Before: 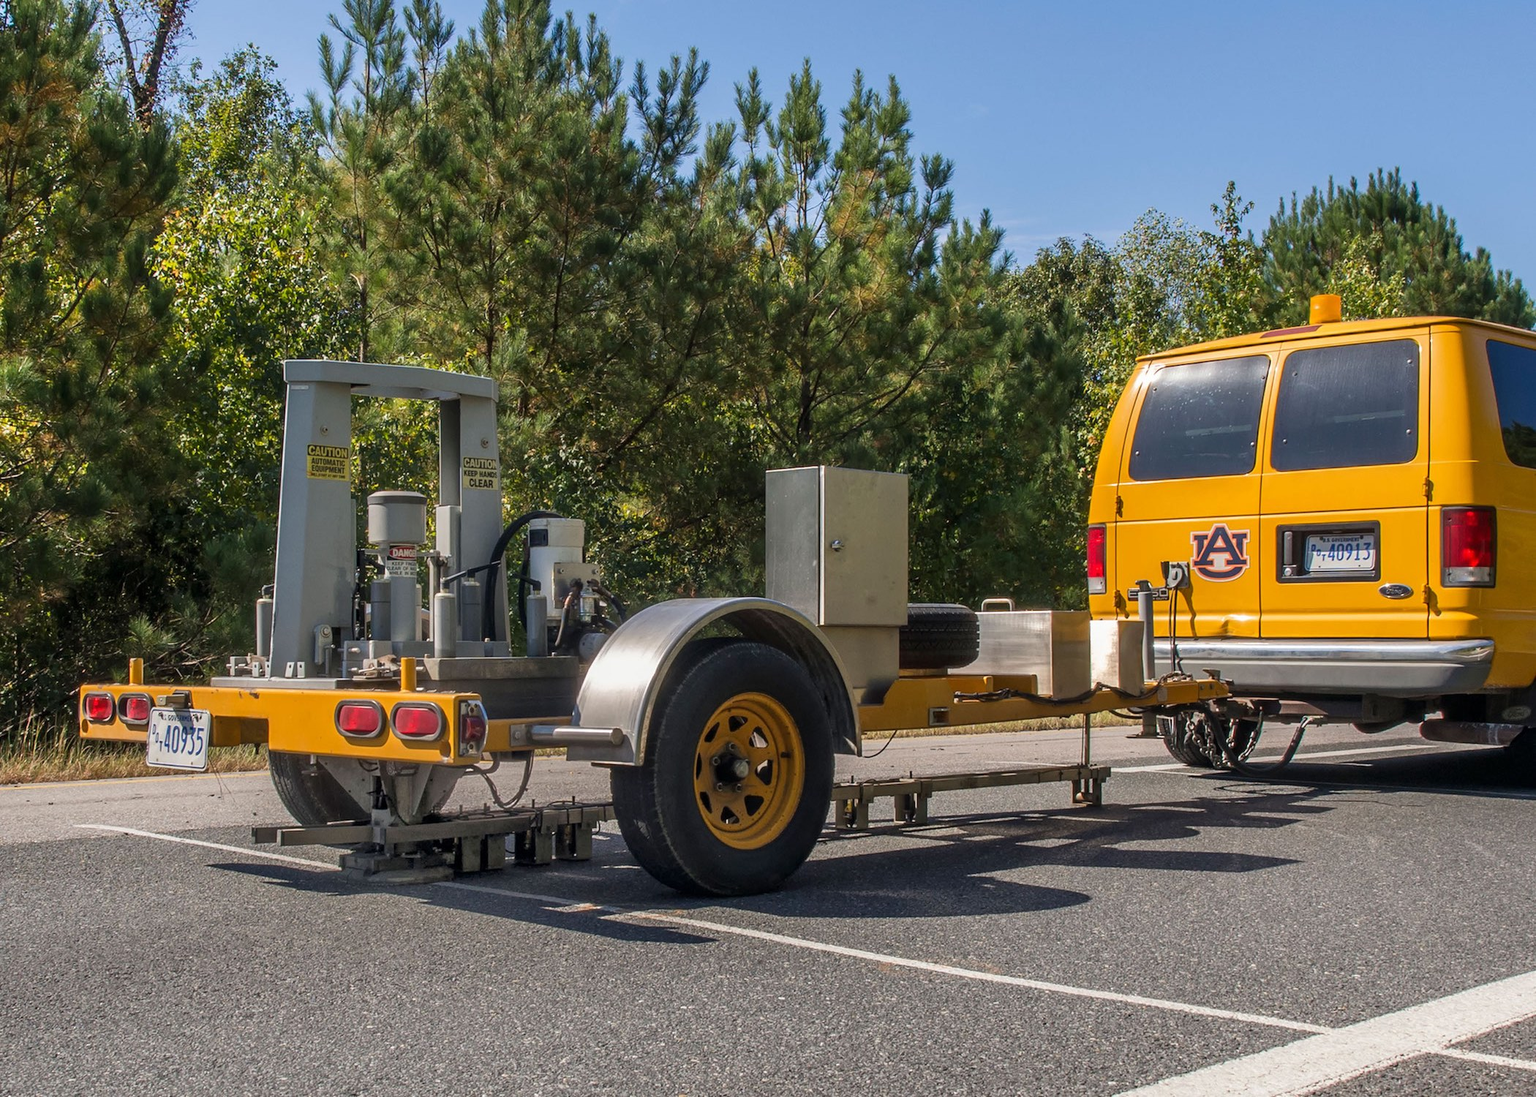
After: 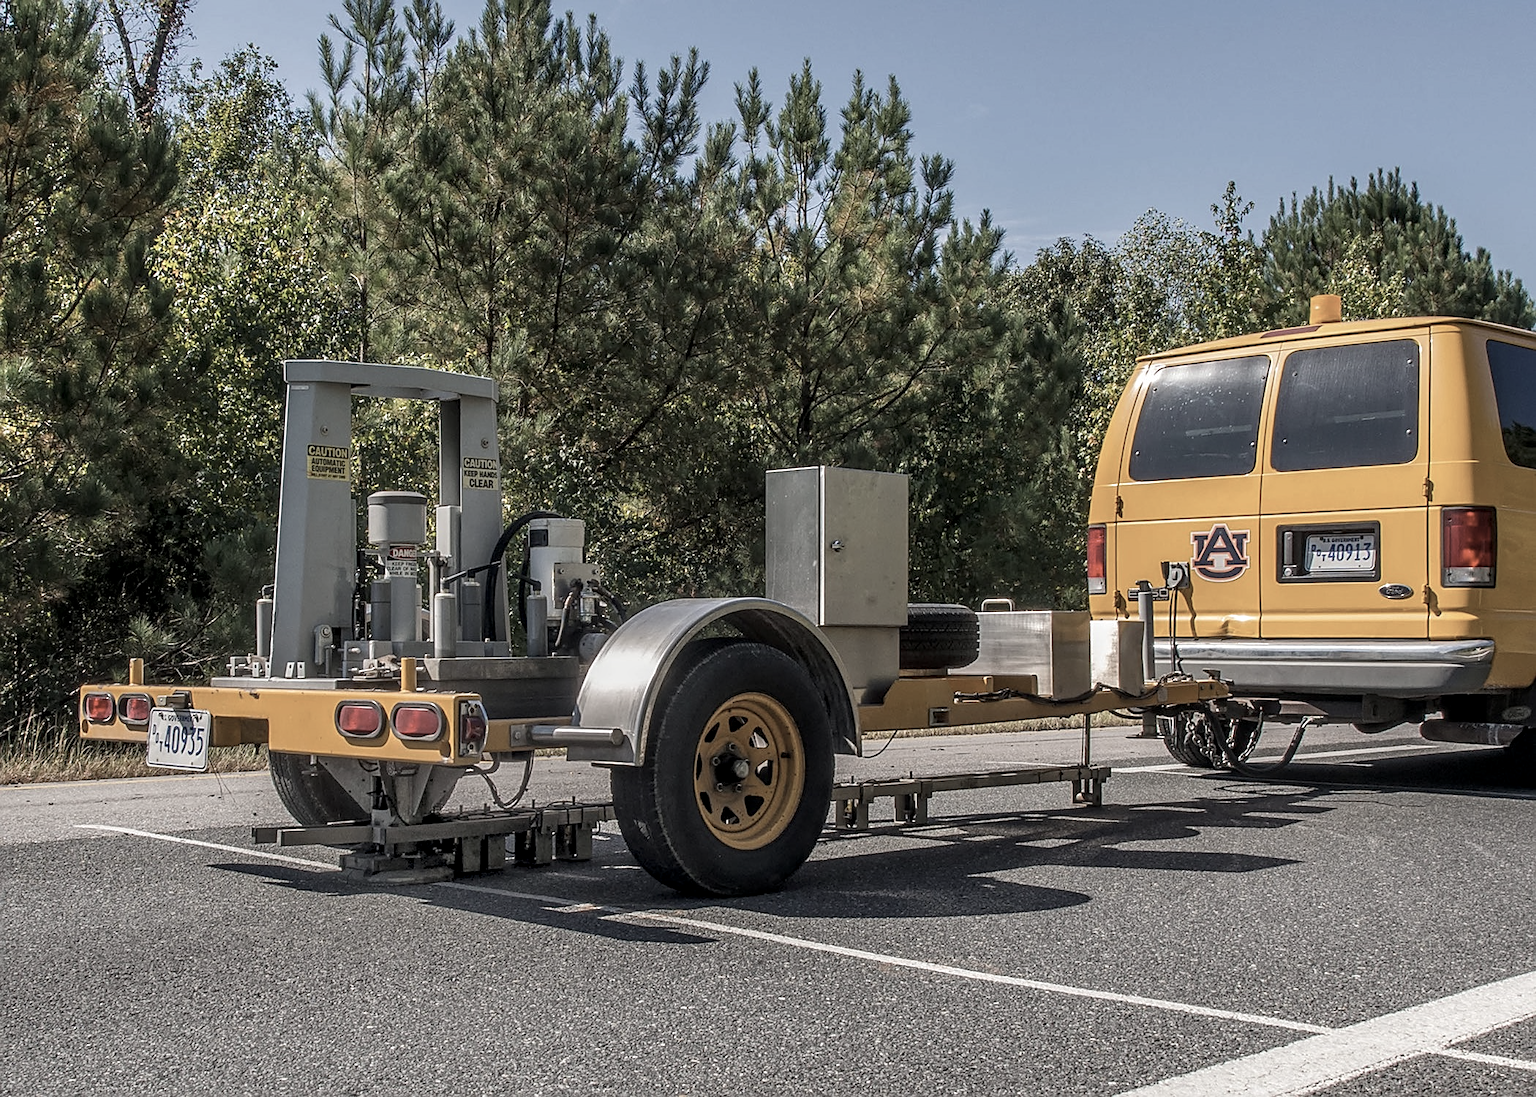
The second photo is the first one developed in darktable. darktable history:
local contrast: on, module defaults
color correction: highlights b* -0.049, saturation 0.497
sharpen: amount 0.595
